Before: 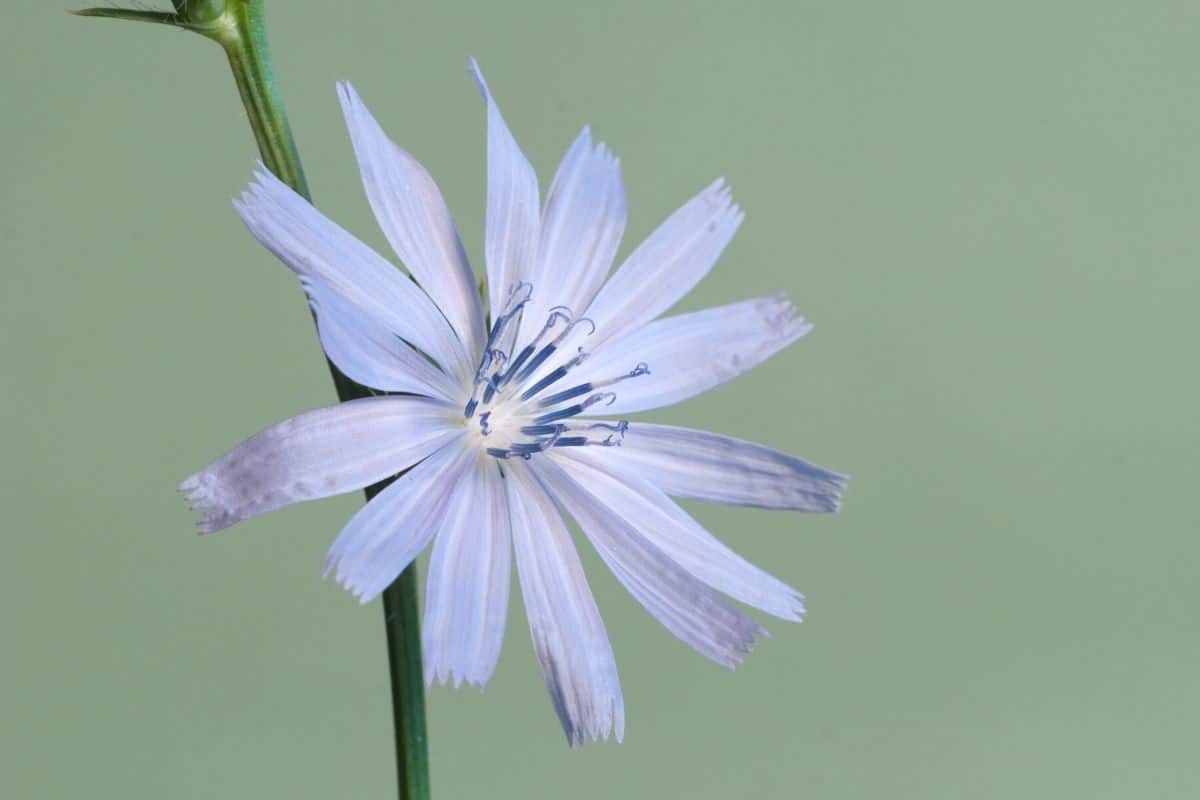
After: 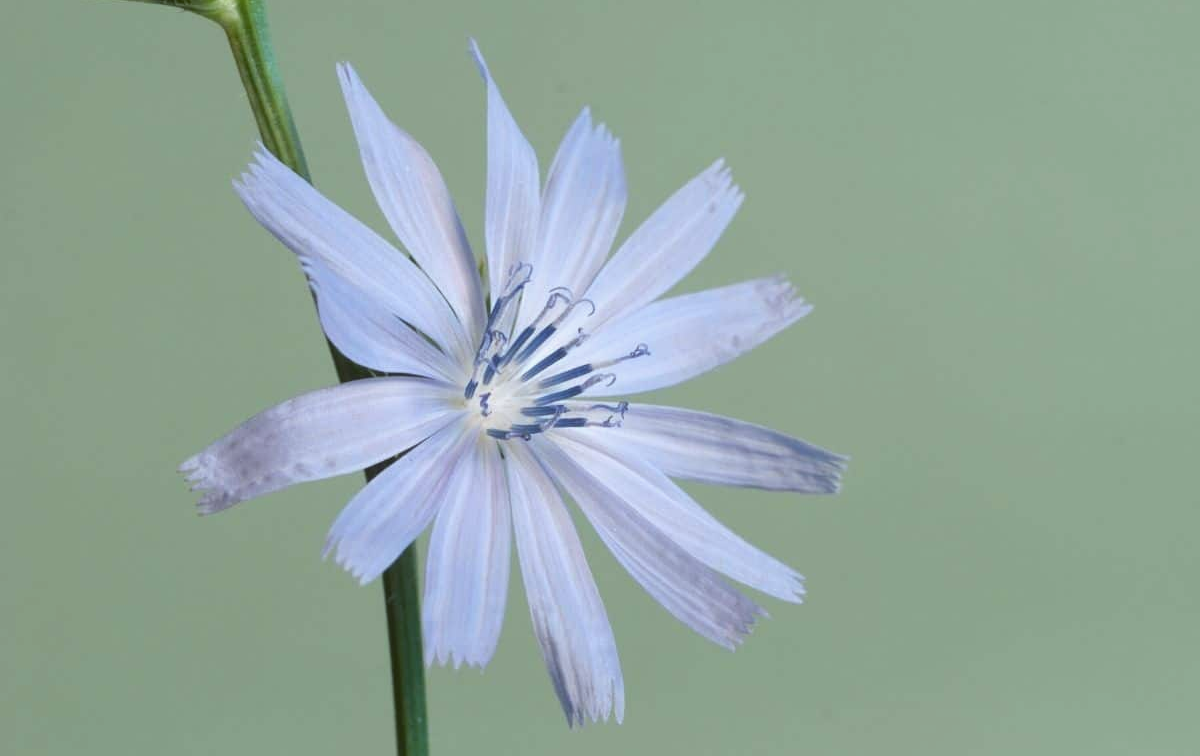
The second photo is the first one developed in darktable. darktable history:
crop and rotate: top 2.479%, bottom 3.018%
color balance: lift [1.004, 1.002, 1.002, 0.998], gamma [1, 1.007, 1.002, 0.993], gain [1, 0.977, 1.013, 1.023], contrast -3.64%
